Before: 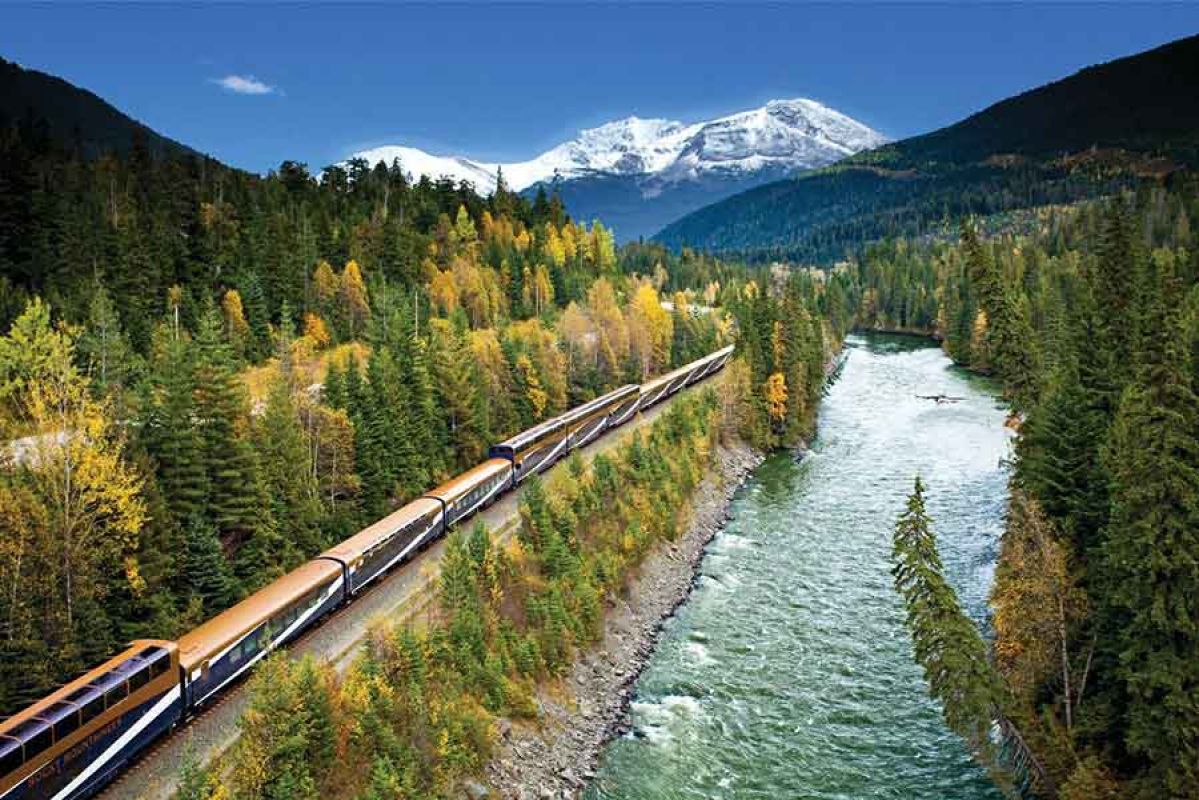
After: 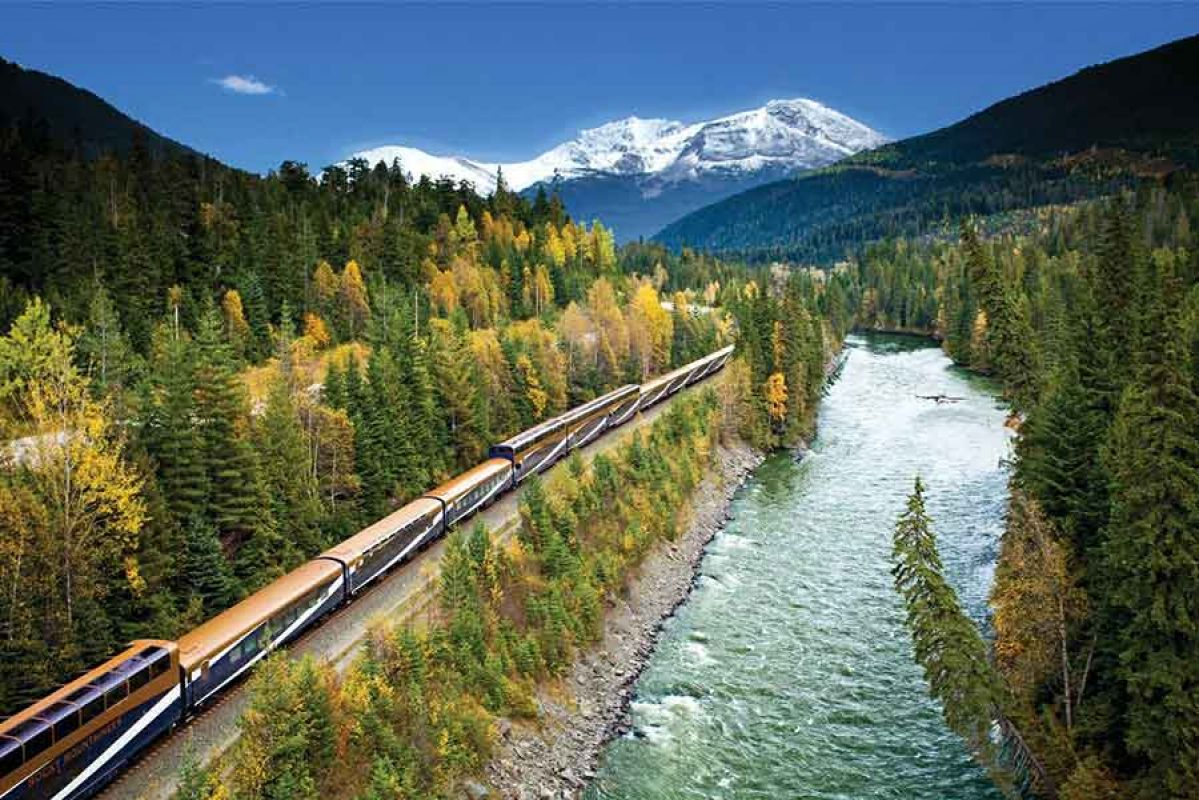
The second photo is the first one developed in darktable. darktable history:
shadows and highlights: shadows -22.08, highlights 98.32, soften with gaussian
